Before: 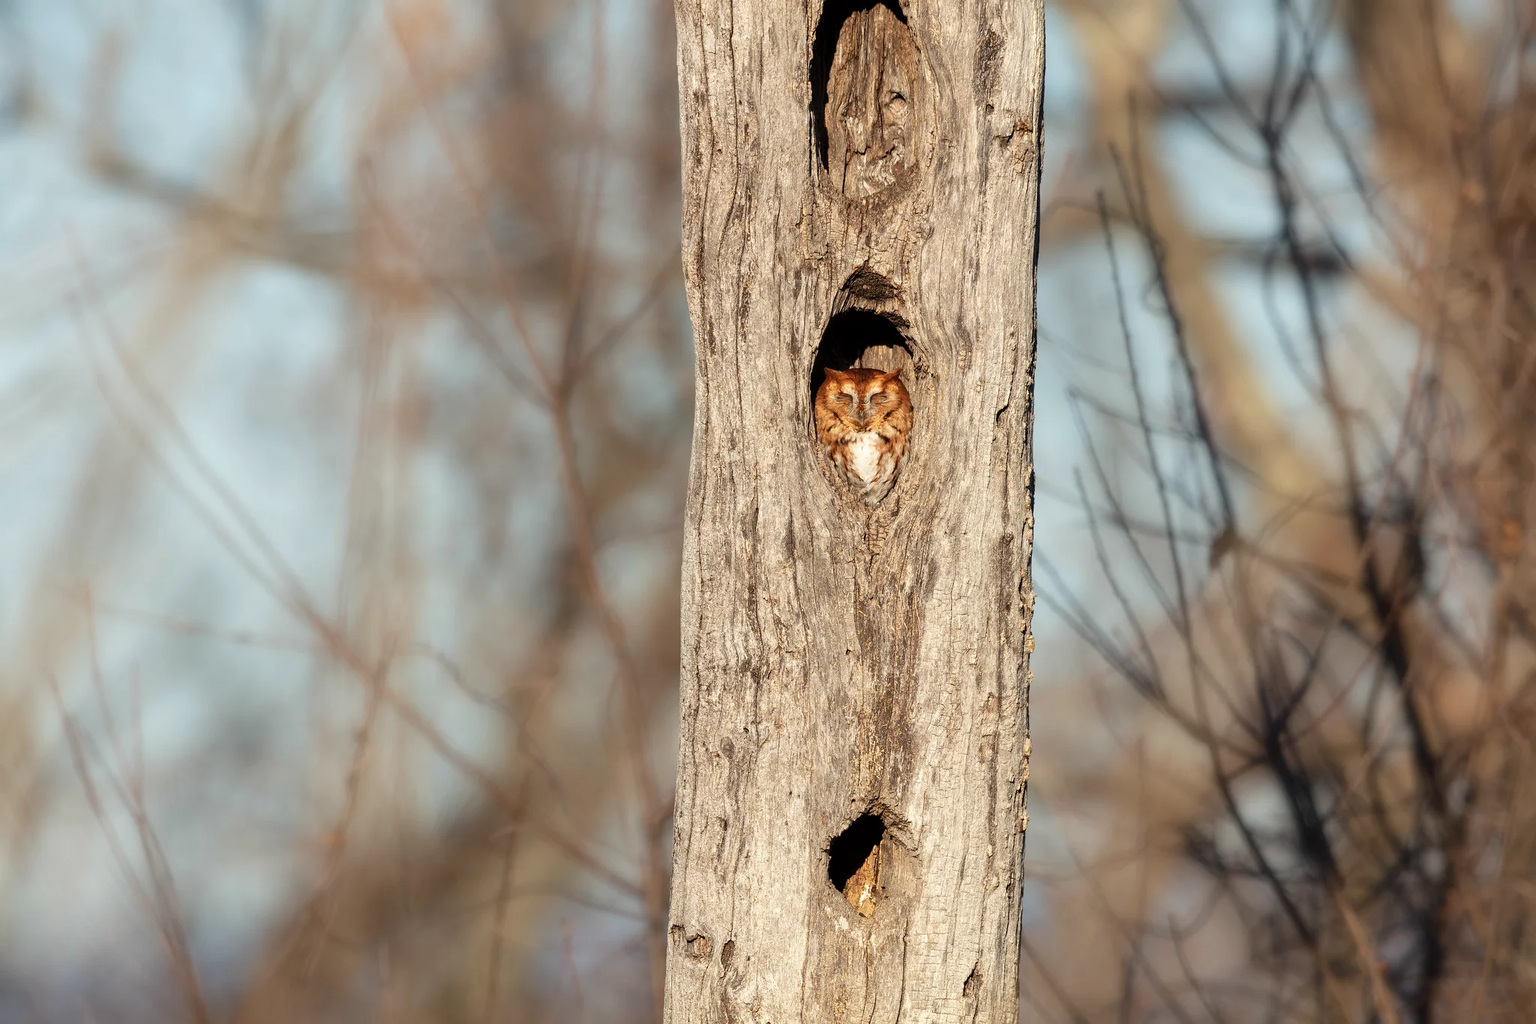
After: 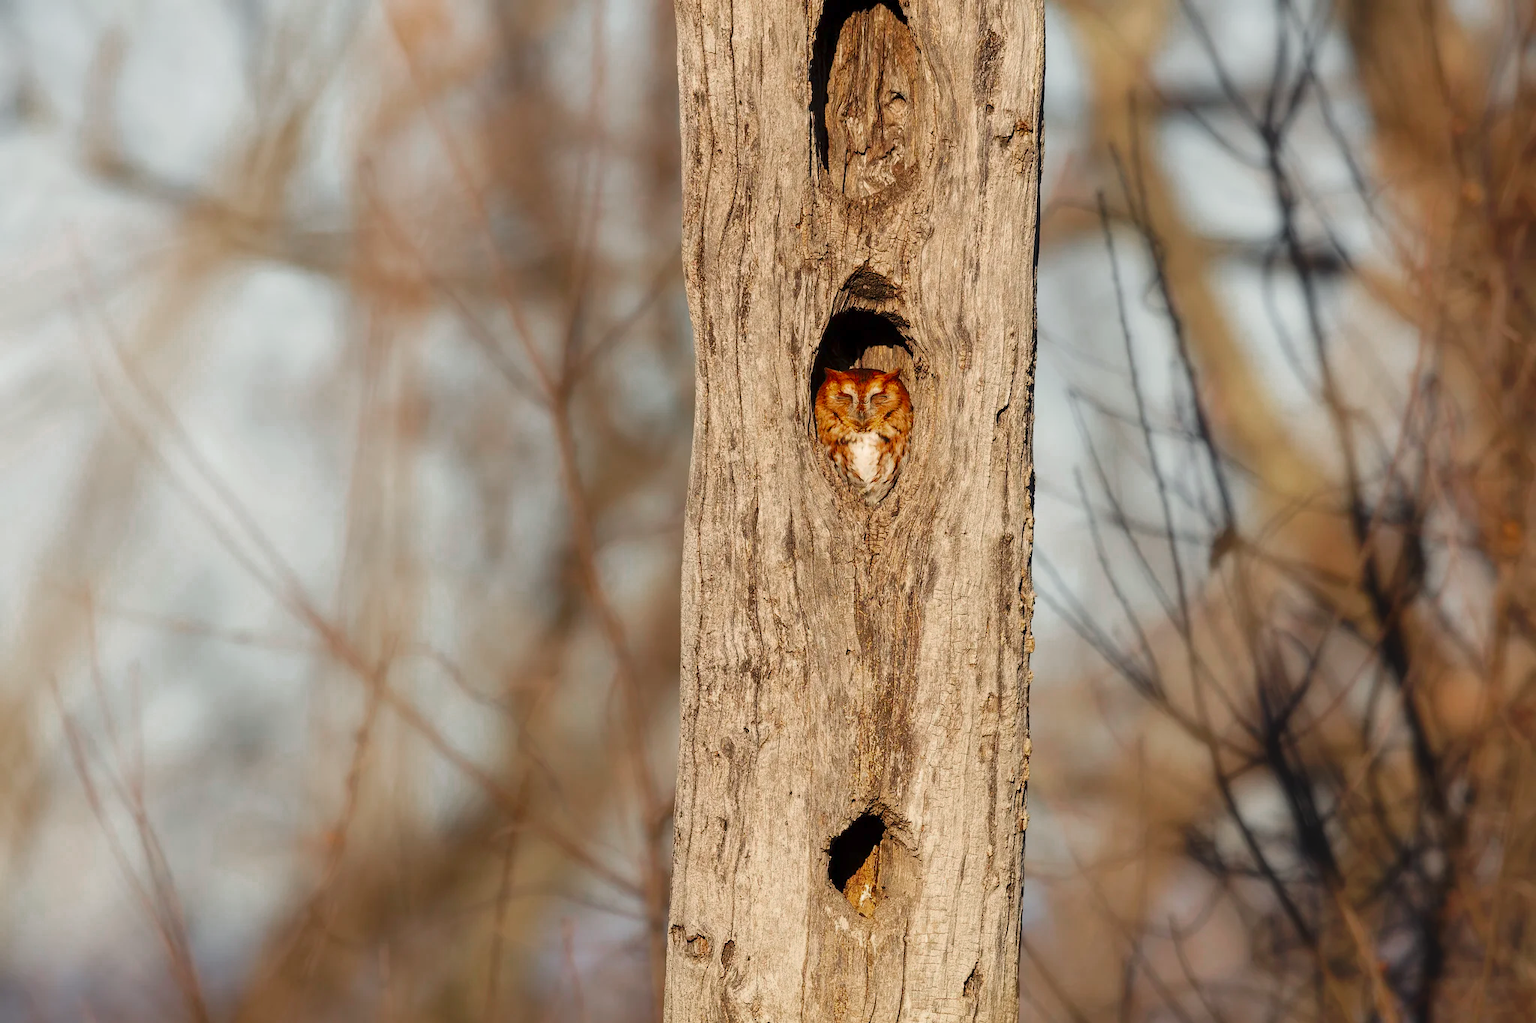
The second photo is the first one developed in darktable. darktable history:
tone curve: curves: ch0 [(0, 0) (0.003, 0.005) (0.011, 0.021) (0.025, 0.042) (0.044, 0.065) (0.069, 0.074) (0.1, 0.092) (0.136, 0.123) (0.177, 0.159) (0.224, 0.2) (0.277, 0.252) (0.335, 0.32) (0.399, 0.392) (0.468, 0.468) (0.543, 0.549) (0.623, 0.638) (0.709, 0.721) (0.801, 0.812) (0.898, 0.896) (1, 1)], preserve colors none
color zones: curves: ch0 [(0, 0.48) (0.209, 0.398) (0.305, 0.332) (0.429, 0.493) (0.571, 0.5) (0.714, 0.5) (0.857, 0.5) (1, 0.48)]; ch1 [(0, 0.633) (0.143, 0.586) (0.286, 0.489) (0.429, 0.448) (0.571, 0.31) (0.714, 0.335) (0.857, 0.492) (1, 0.633)]; ch2 [(0, 0.448) (0.143, 0.498) (0.286, 0.5) (0.429, 0.5) (0.571, 0.5) (0.714, 0.5) (0.857, 0.5) (1, 0.448)]
color correction: highlights a* 3.84, highlights b* 5.07
